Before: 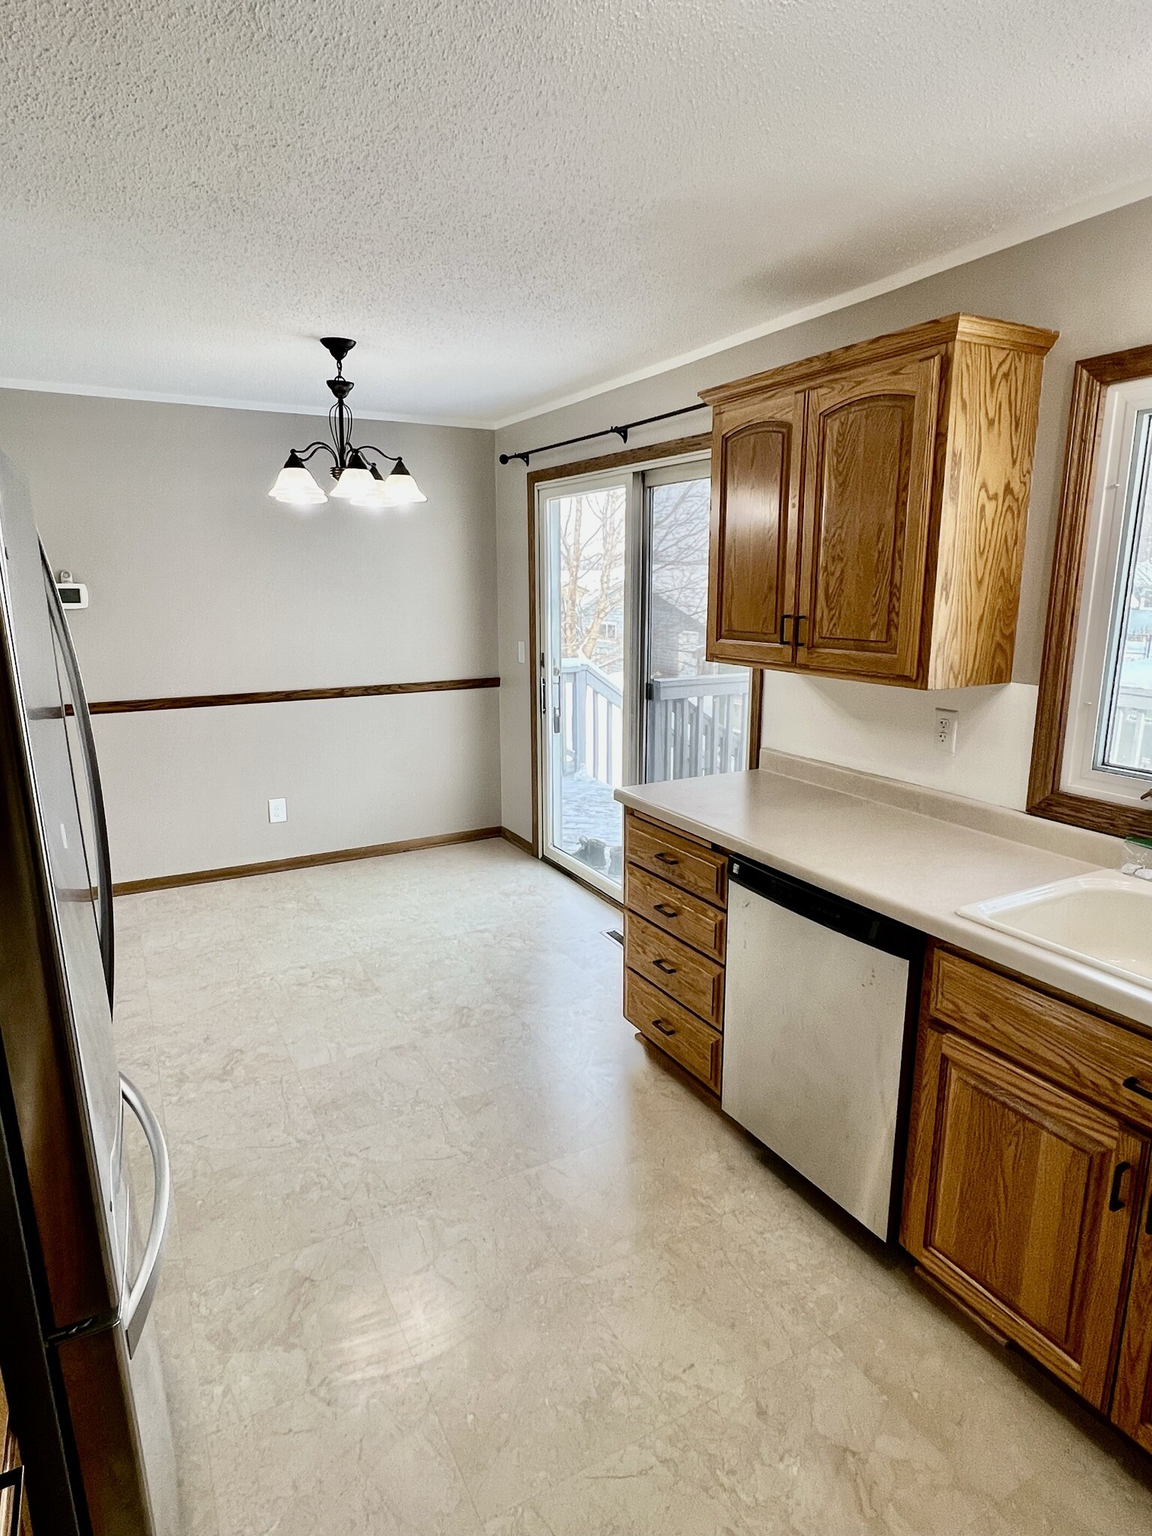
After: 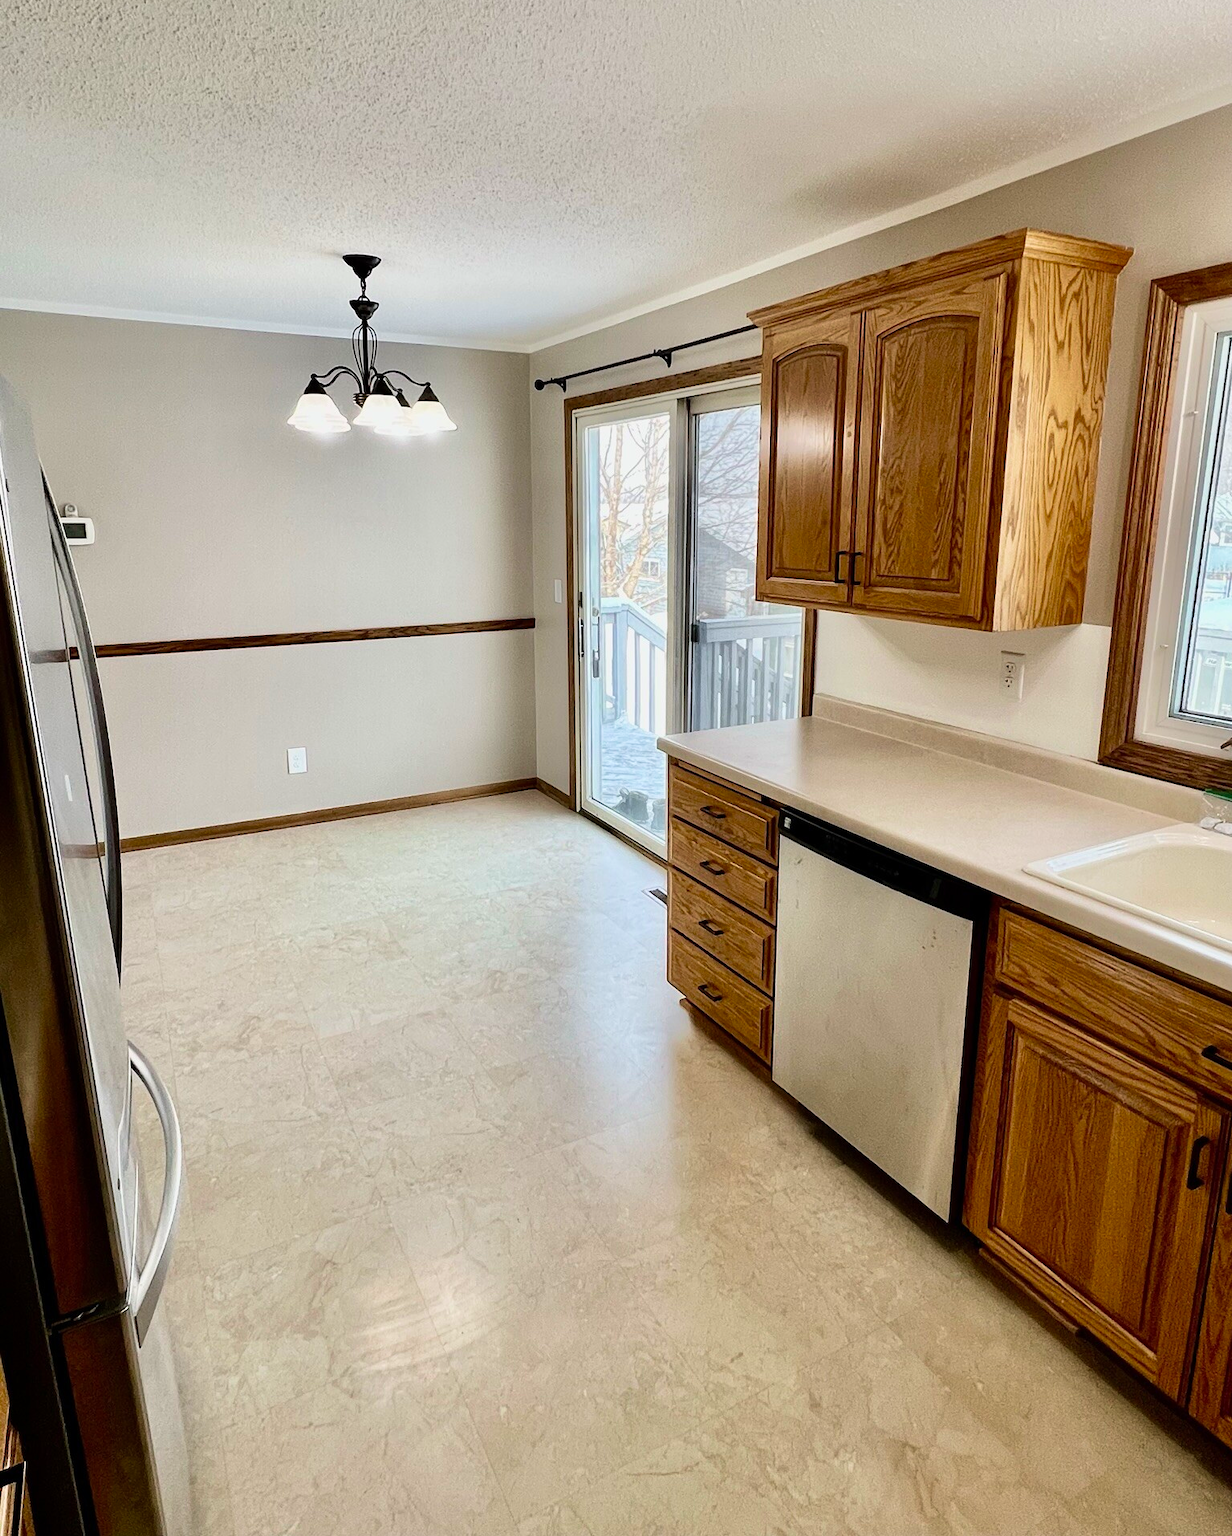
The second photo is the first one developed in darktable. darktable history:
crop and rotate: top 6.52%
velvia: on, module defaults
